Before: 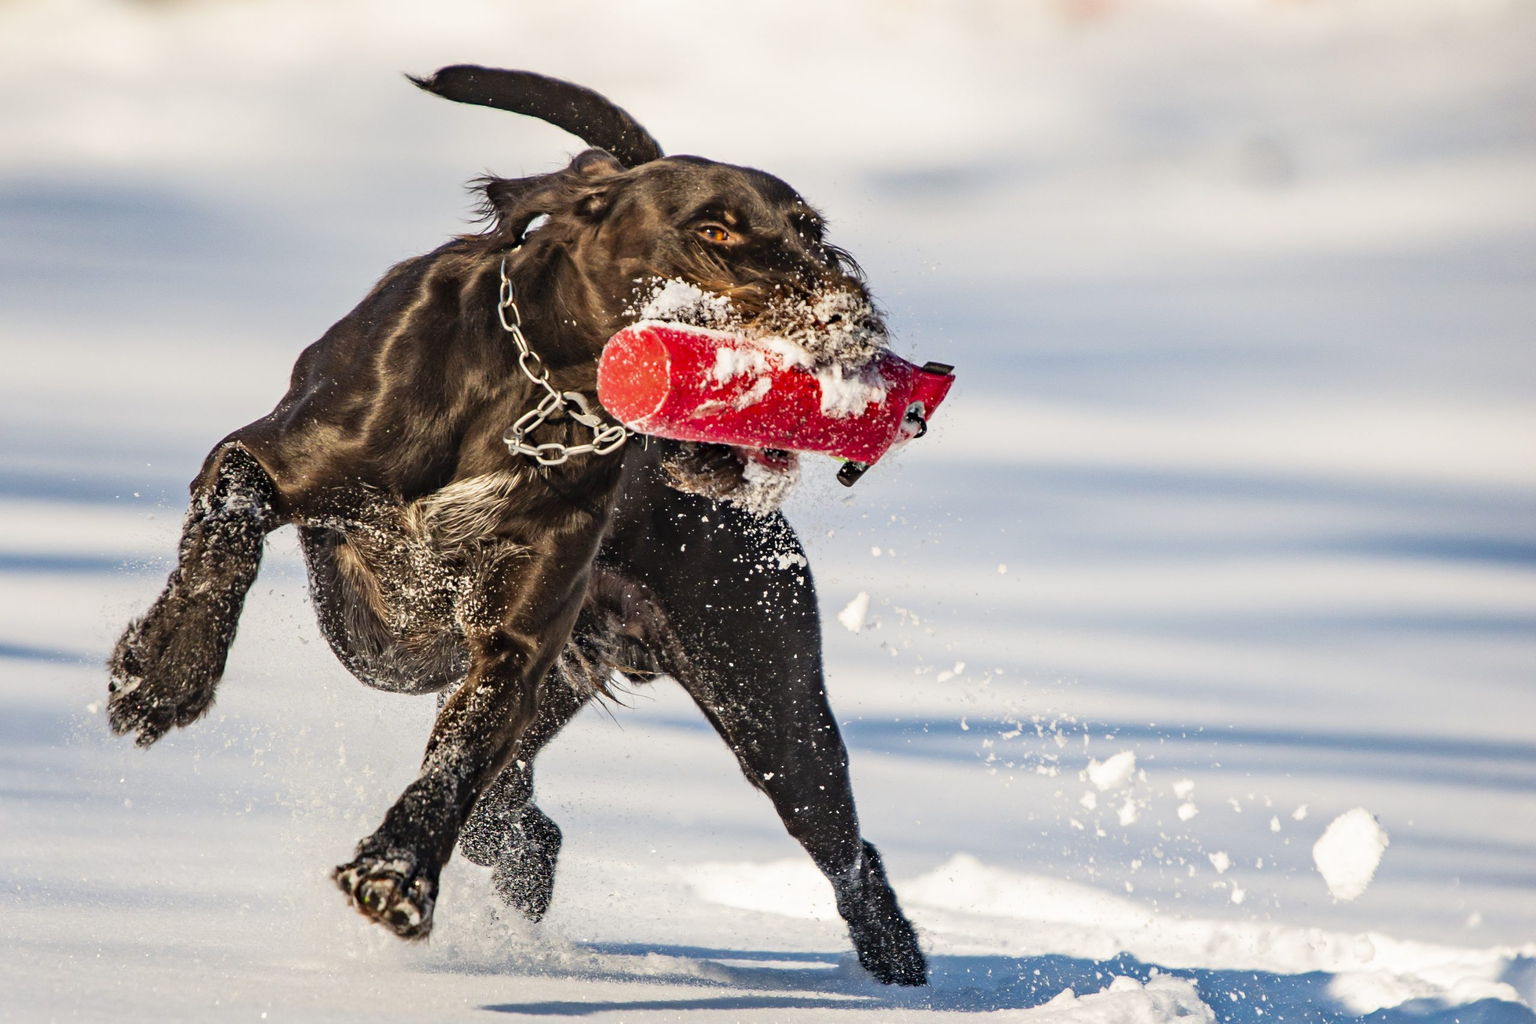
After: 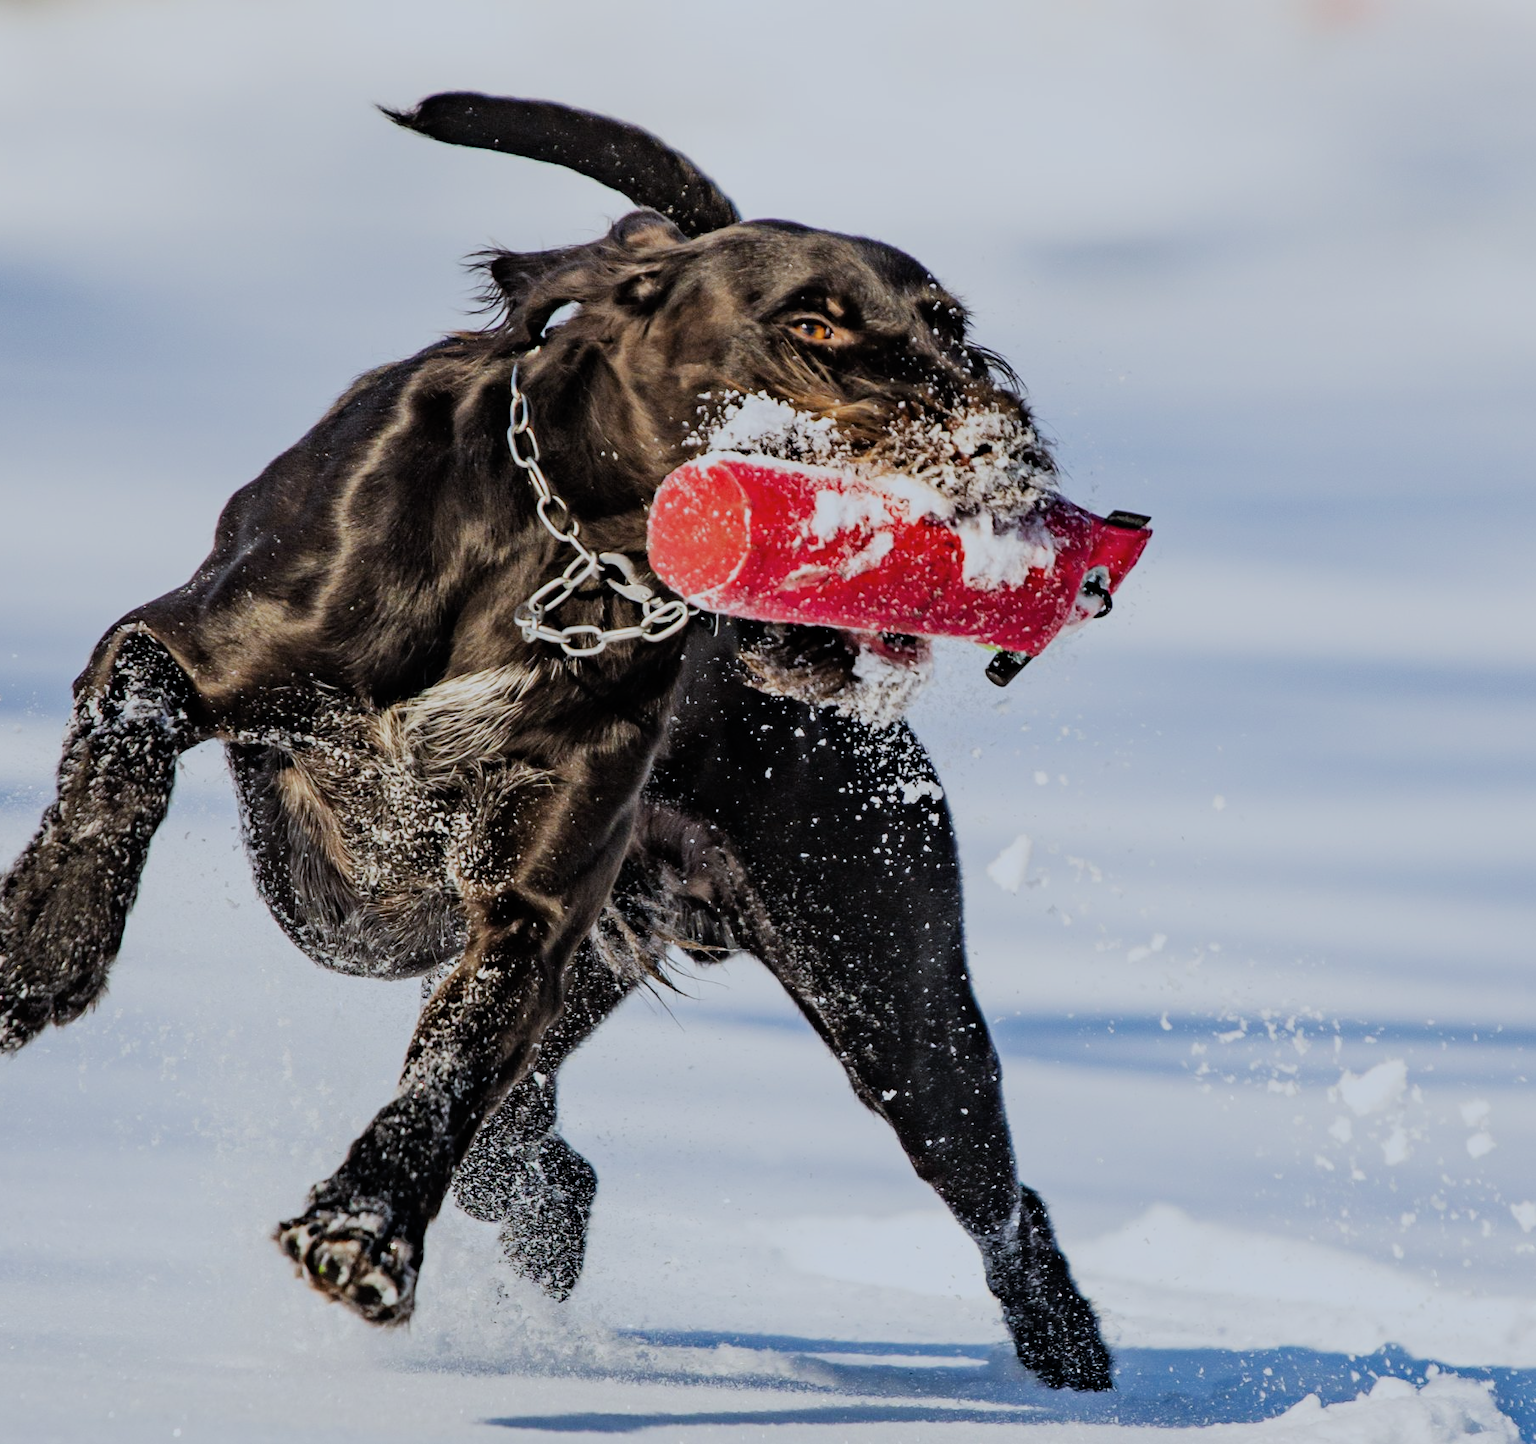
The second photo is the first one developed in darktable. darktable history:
crop and rotate: left 9.05%, right 20.071%
filmic rgb: black relative exposure -9.32 EV, white relative exposure 6.71 EV, threshold 5.97 EV, hardness 3.1, contrast 1.06, enable highlight reconstruction true
color calibration: x 0.37, y 0.382, temperature 4304.64 K
